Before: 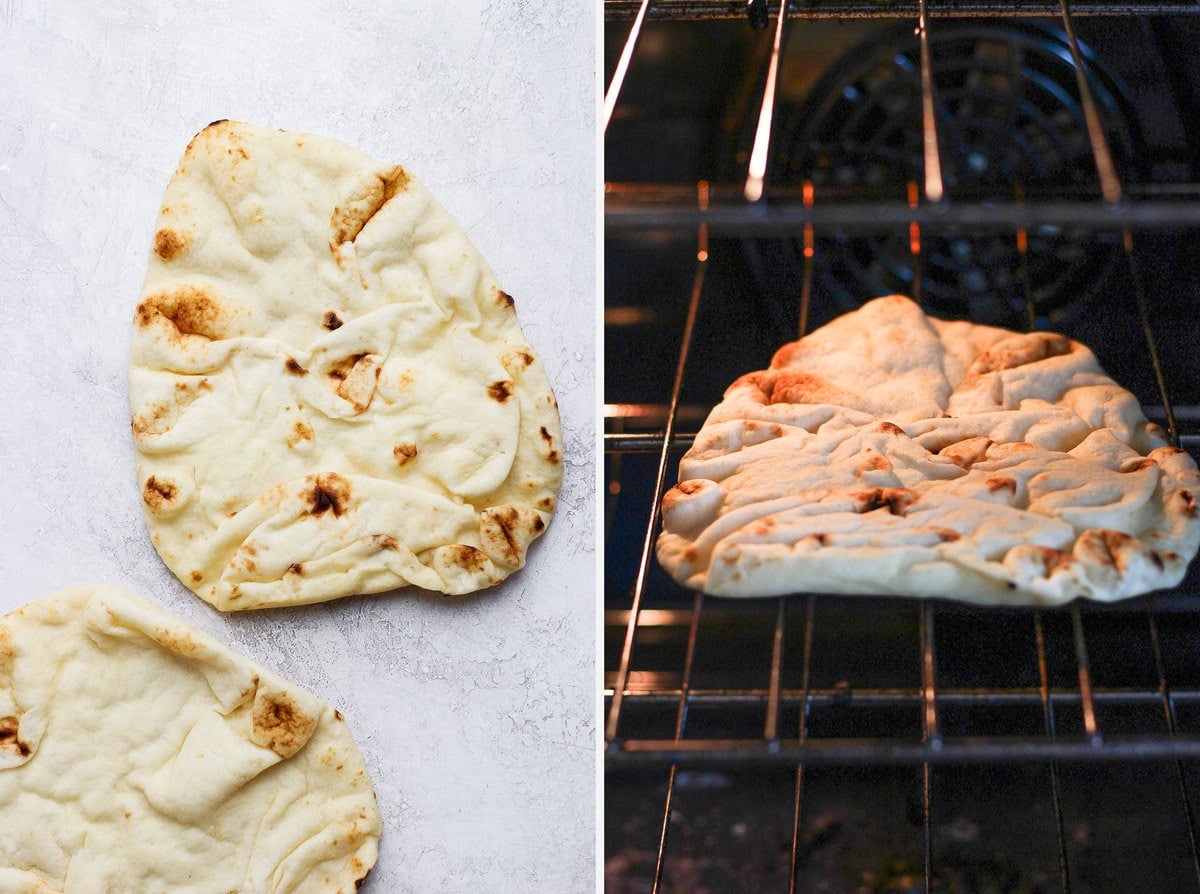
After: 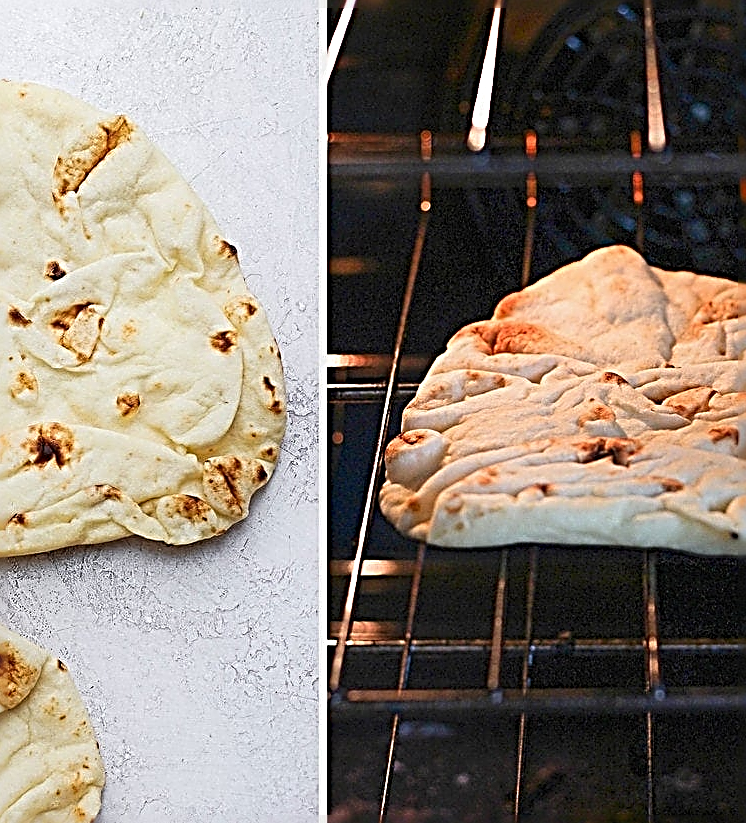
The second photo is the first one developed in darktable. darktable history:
sharpen: radius 3.145, amount 1.724
contrast equalizer: y [[0.439, 0.44, 0.442, 0.457, 0.493, 0.498], [0.5 ×6], [0.5 ×6], [0 ×6], [0 ×6]]
crop and rotate: left 23.097%, top 5.623%, right 14.692%, bottom 2.302%
